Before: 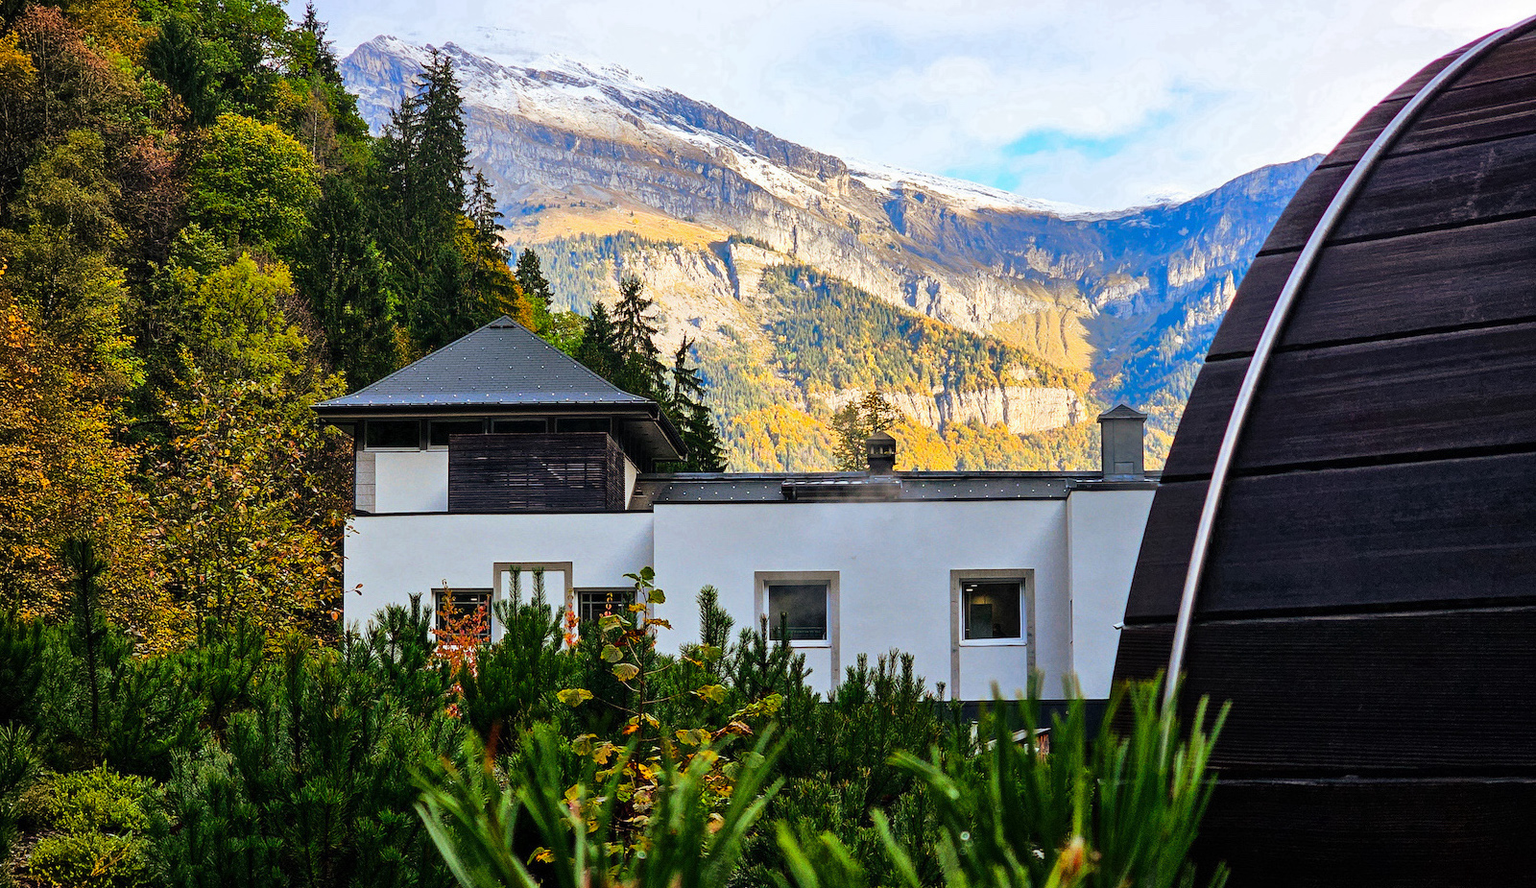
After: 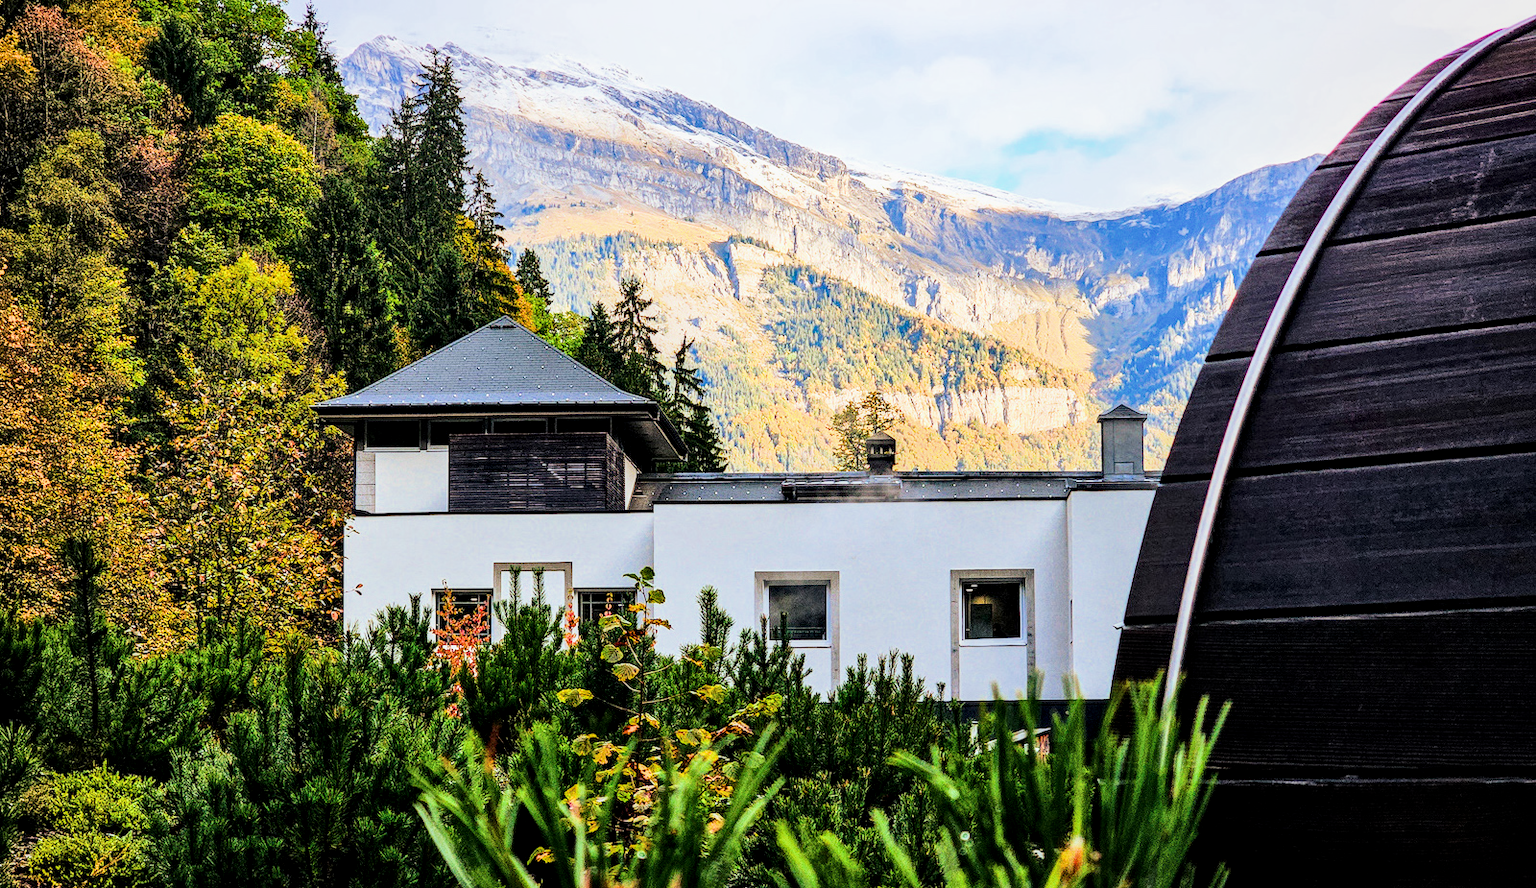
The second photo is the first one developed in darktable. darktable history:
exposure: black level correction 0, exposure 1.1 EV, compensate exposure bias true, compensate highlight preservation false
filmic rgb: black relative exposure -7.5 EV, white relative exposure 5 EV, hardness 3.31, contrast 1.3, contrast in shadows safe
local contrast: shadows 94%
